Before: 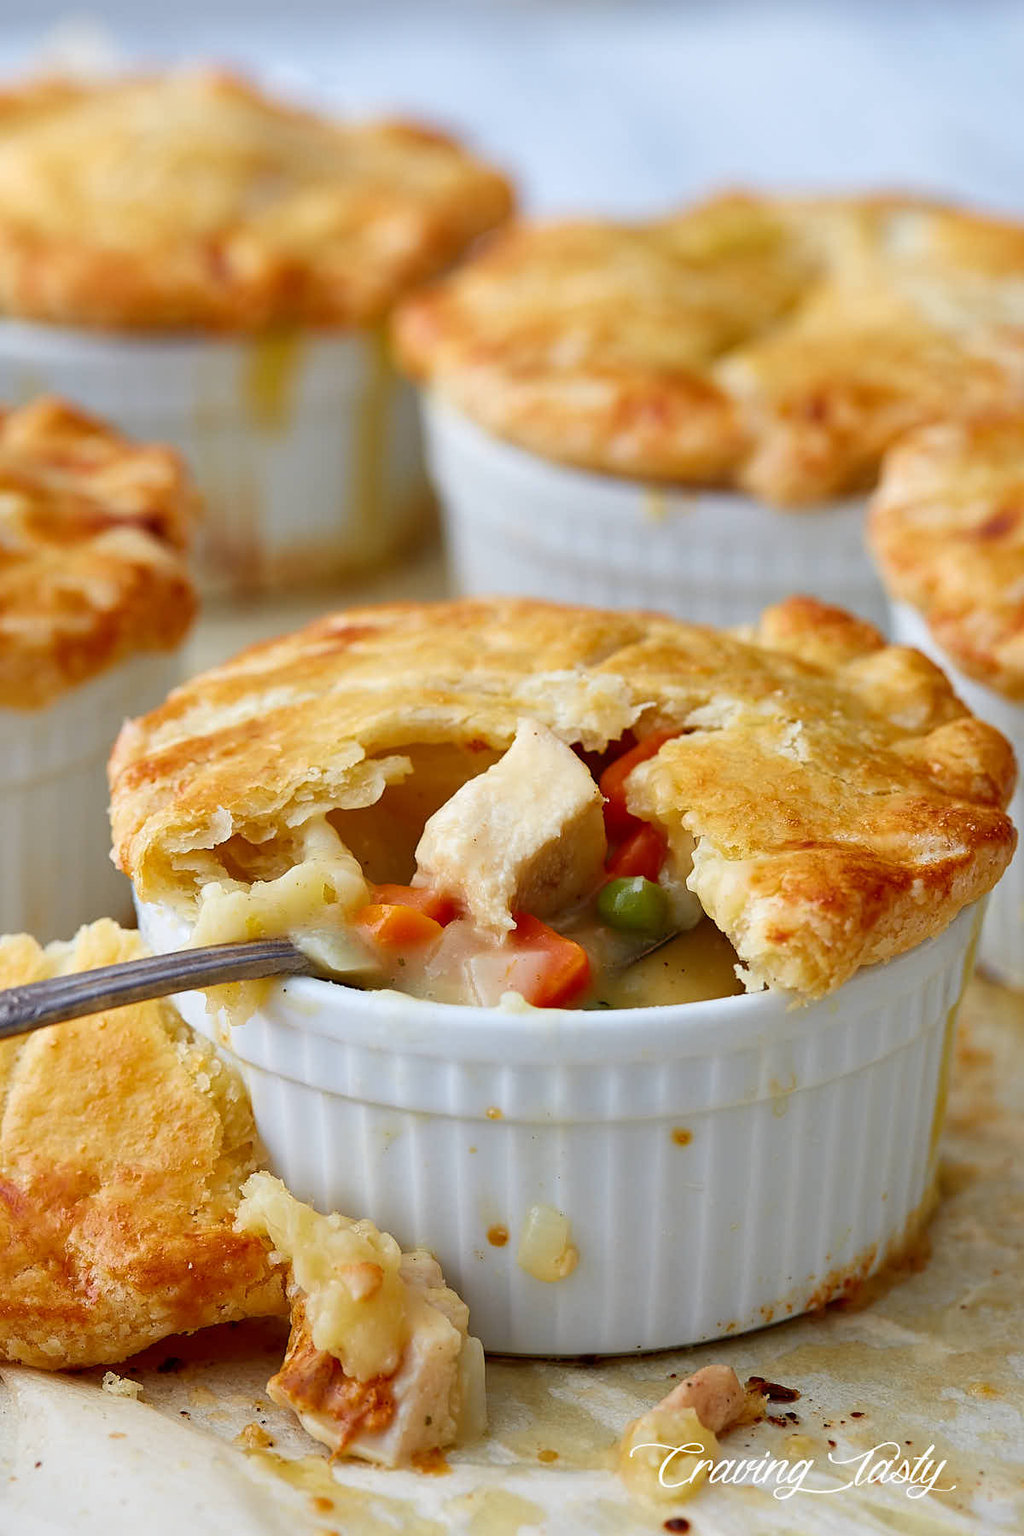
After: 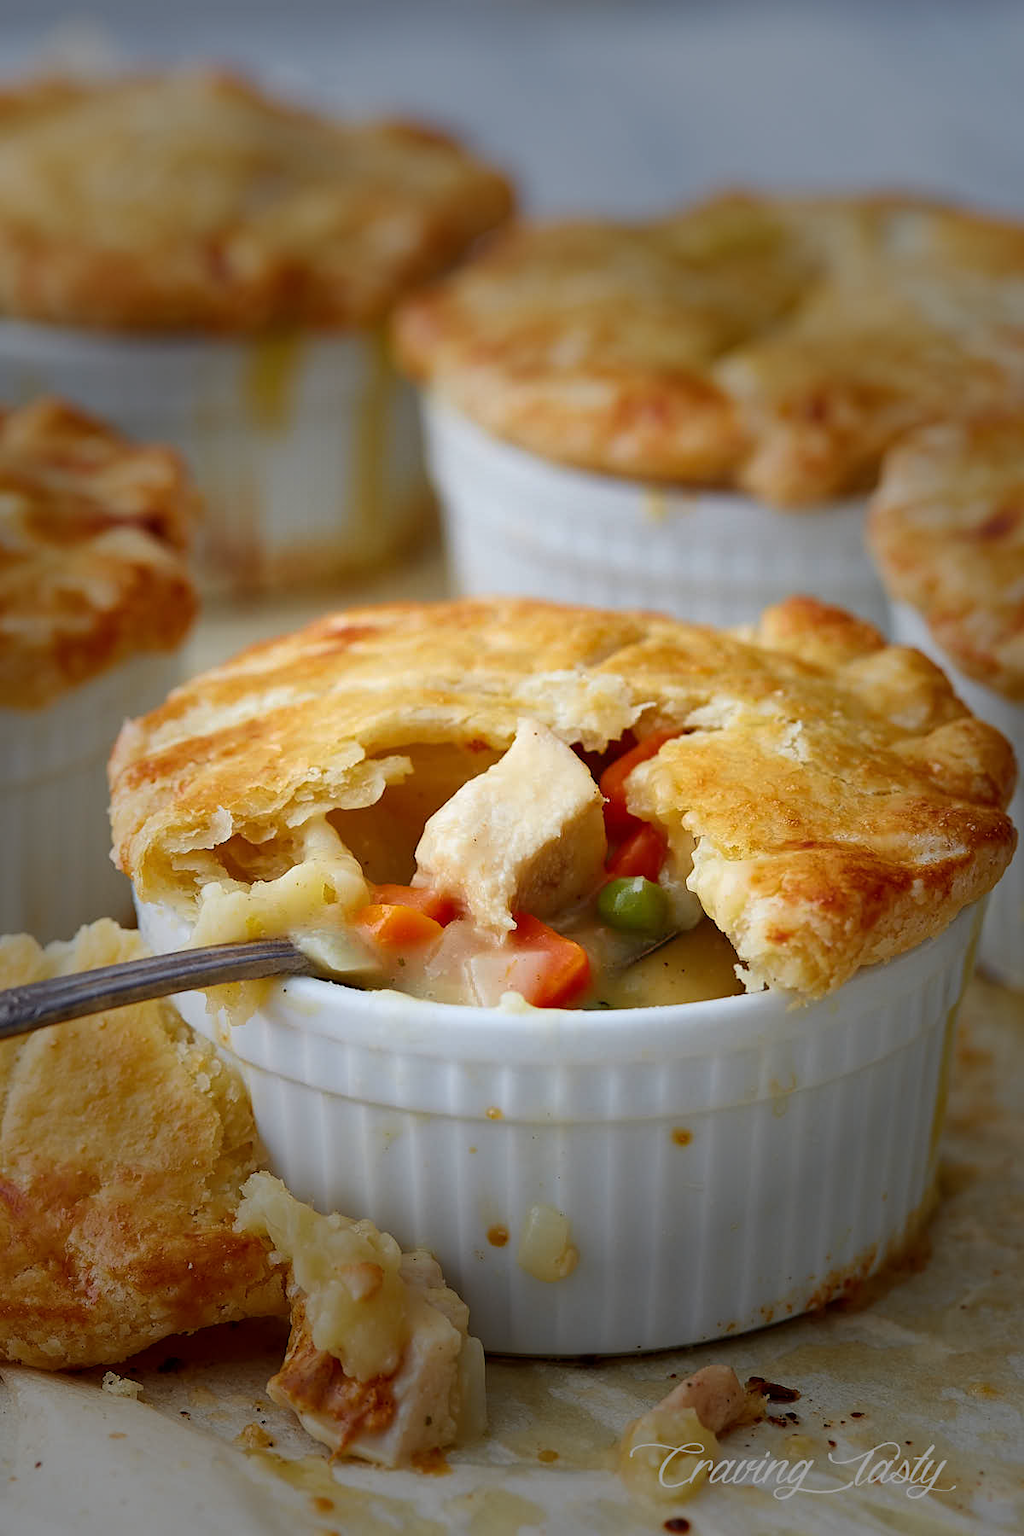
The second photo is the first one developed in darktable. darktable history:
vignetting: fall-off start 31.08%, fall-off radius 34.99%, brightness -0.637, saturation -0.011
